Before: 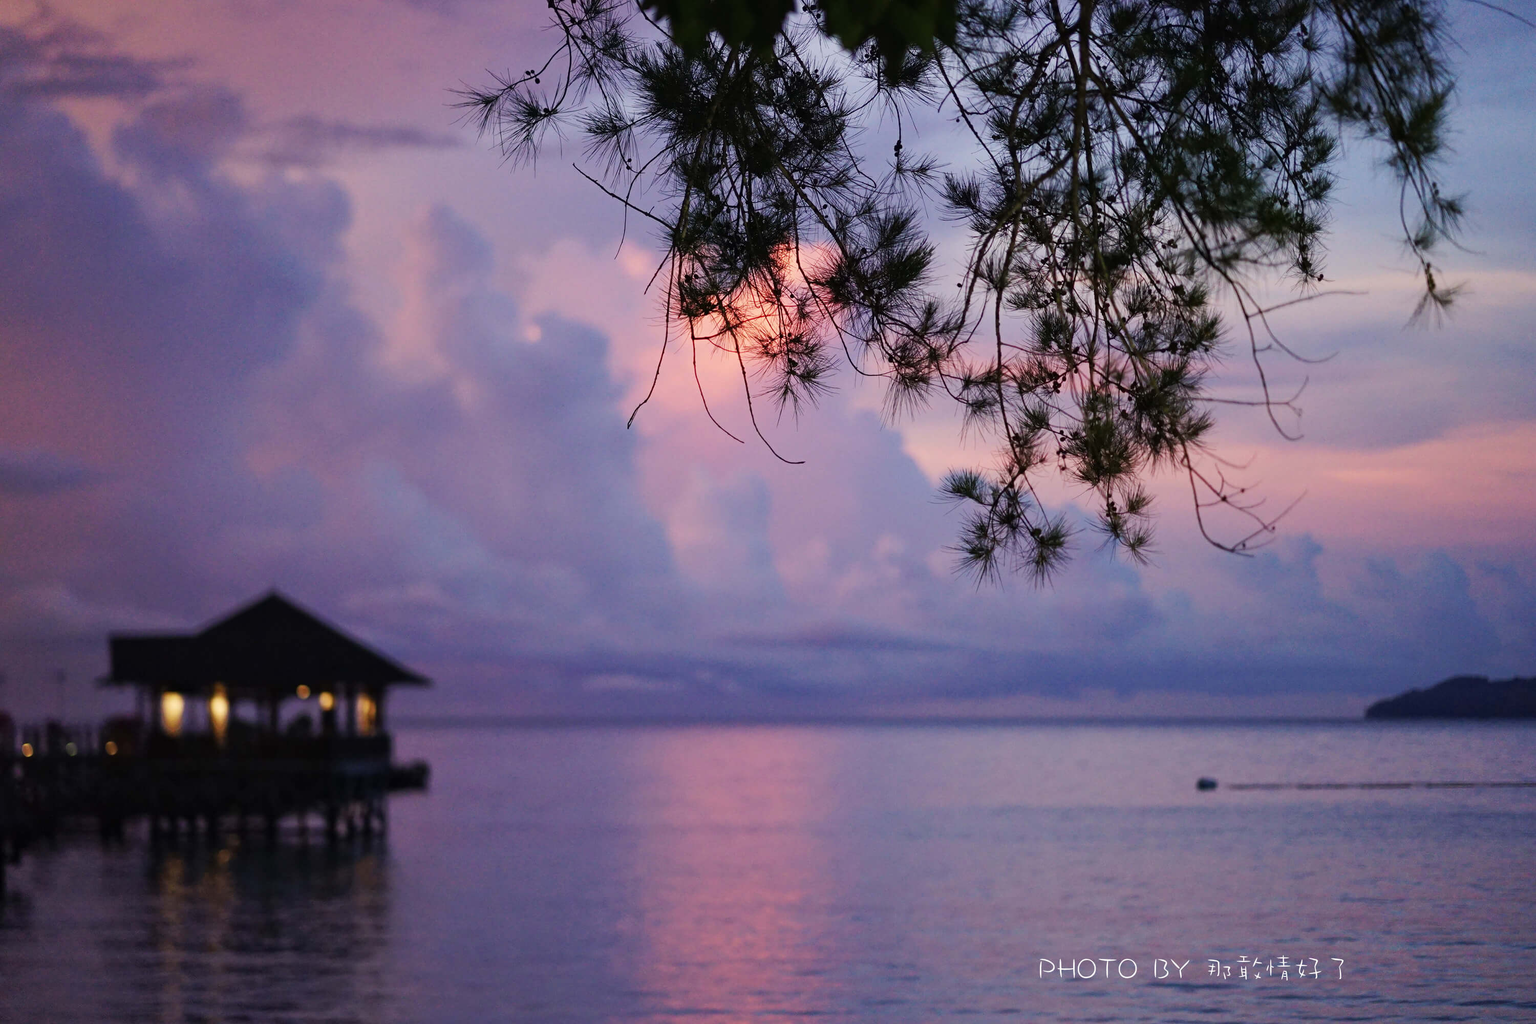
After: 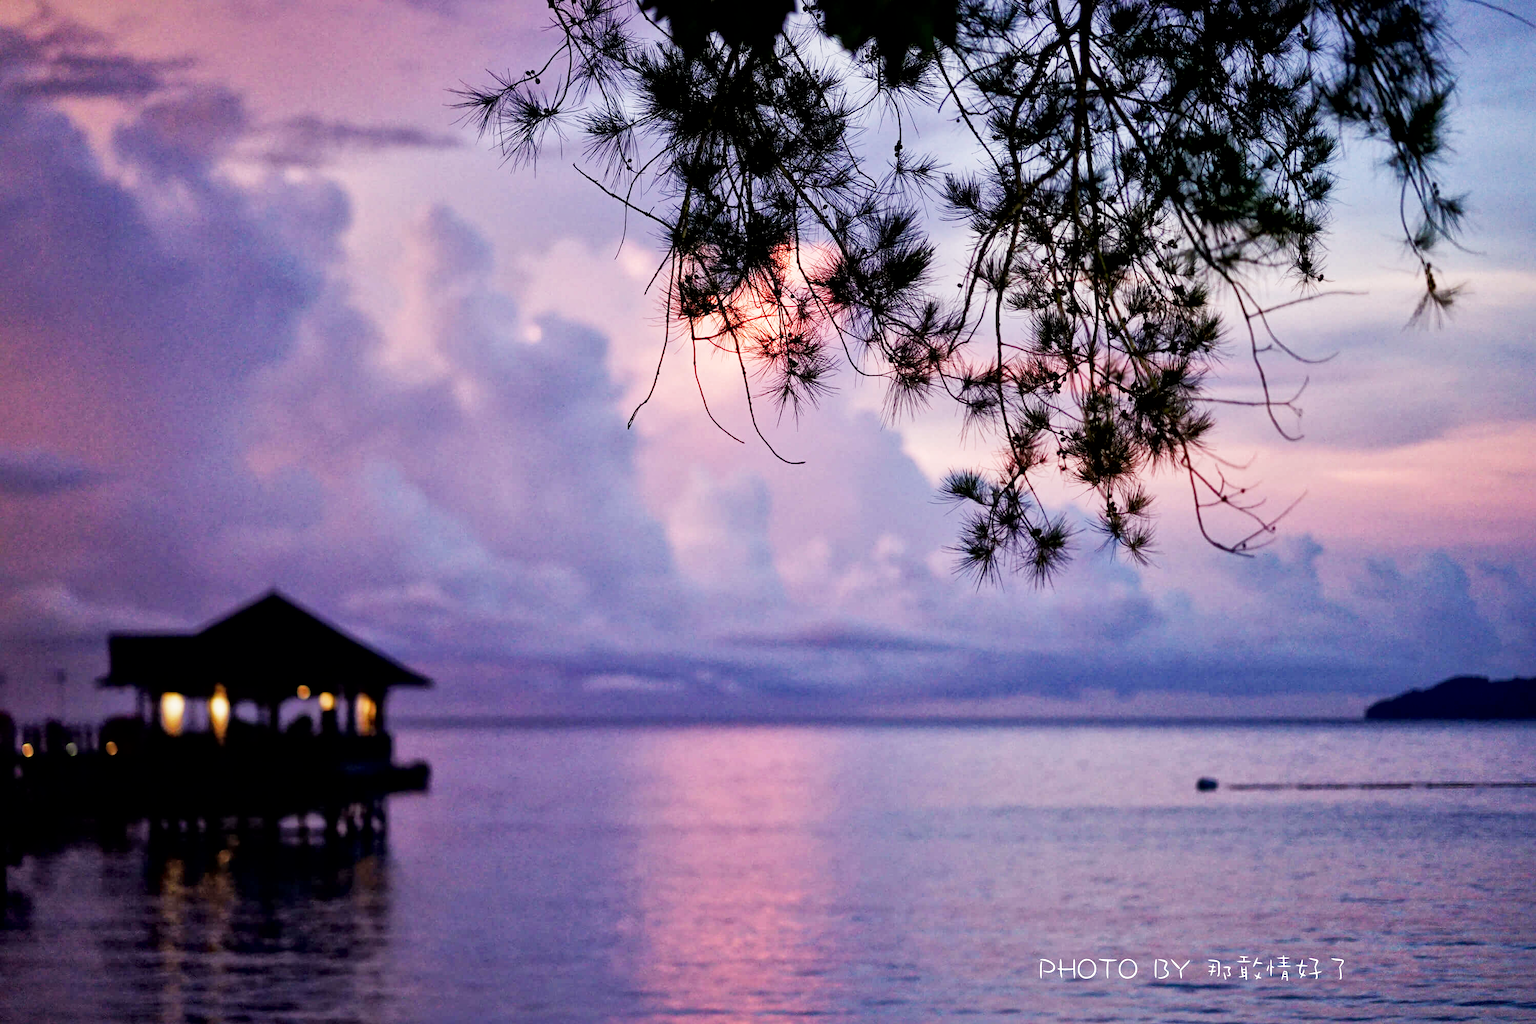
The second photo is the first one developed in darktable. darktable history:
local contrast: mode bilateral grid, contrast 25, coarseness 60, detail 151%, midtone range 0.2
filmic rgb: middle gray luminance 12.74%, black relative exposure -10.13 EV, white relative exposure 3.47 EV, threshold 6 EV, target black luminance 0%, hardness 5.74, latitude 44.69%, contrast 1.221, highlights saturation mix 5%, shadows ↔ highlights balance 26.78%, add noise in highlights 0, preserve chrominance no, color science v3 (2019), use custom middle-gray values true, iterations of high-quality reconstruction 0, contrast in highlights soft, enable highlight reconstruction true
